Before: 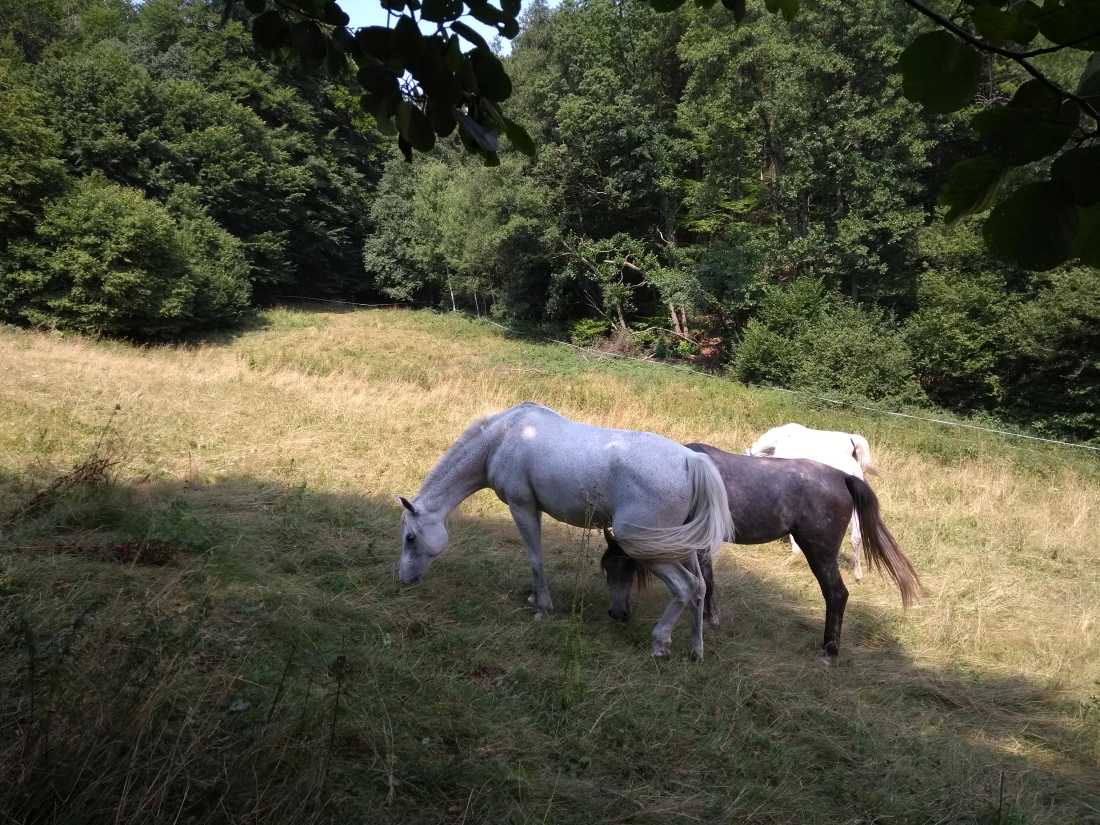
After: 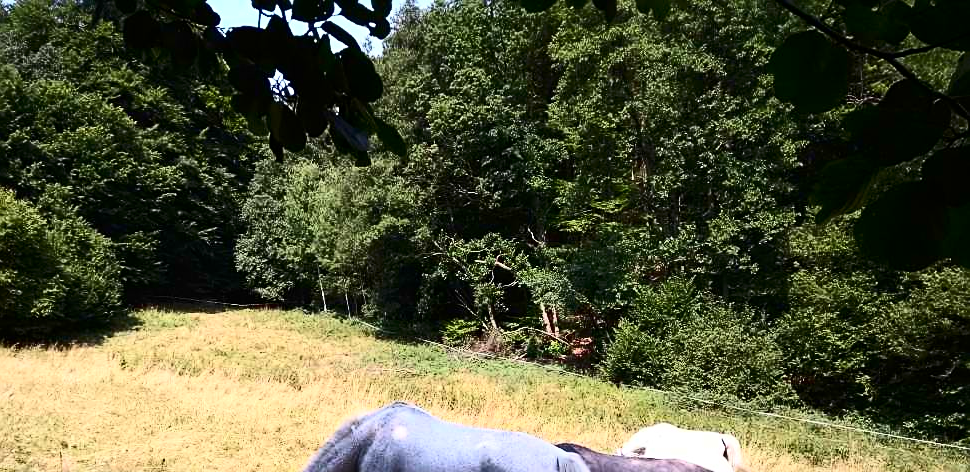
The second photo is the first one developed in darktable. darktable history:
crop and rotate: left 11.812%, bottom 42.776%
sharpen: on, module defaults
contrast brightness saturation: contrast 0.4, brightness 0.05, saturation 0.25
